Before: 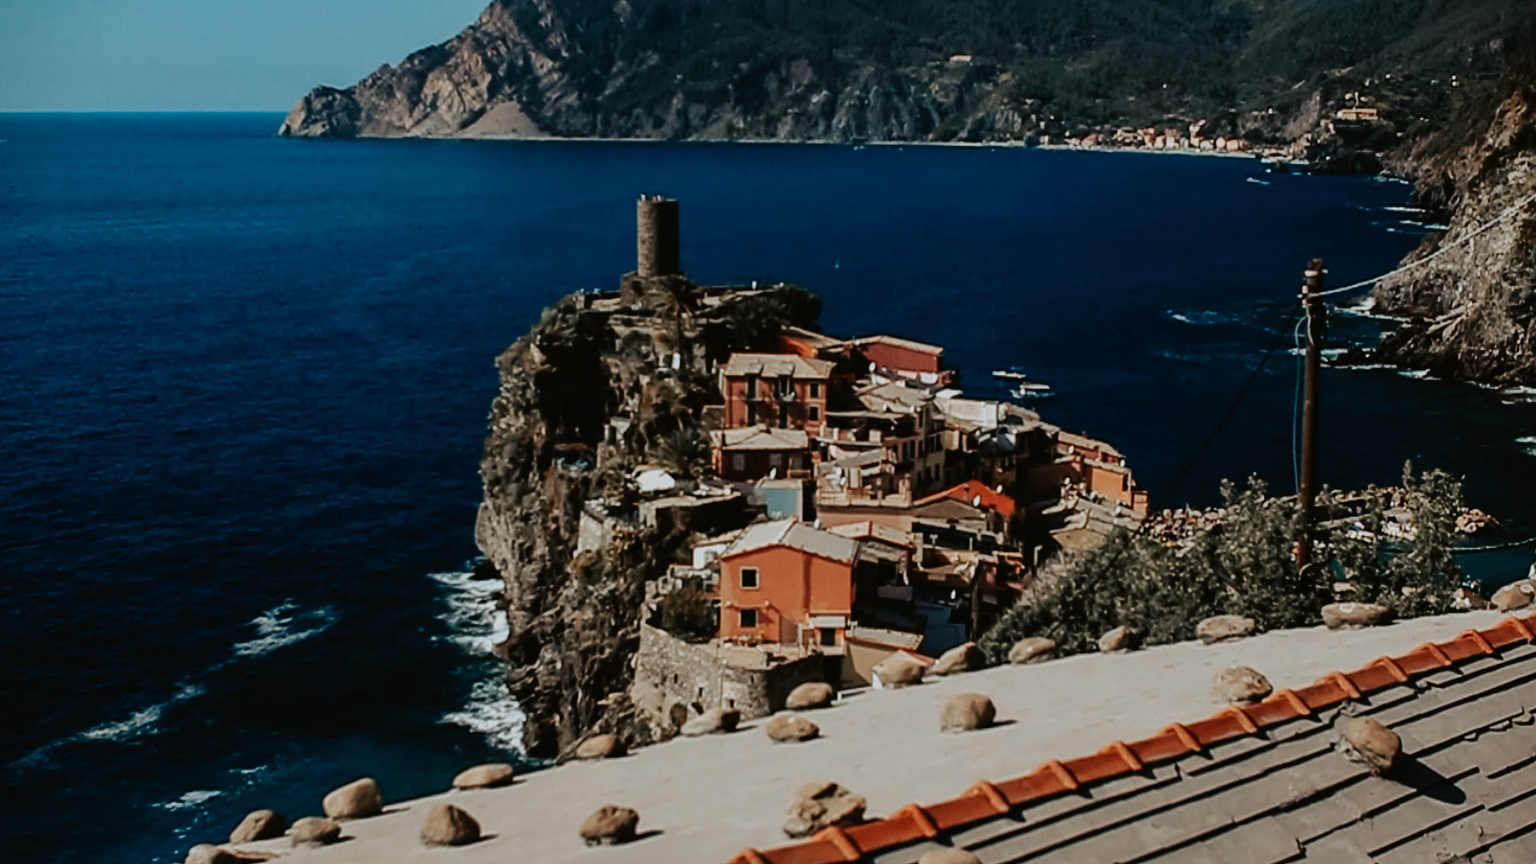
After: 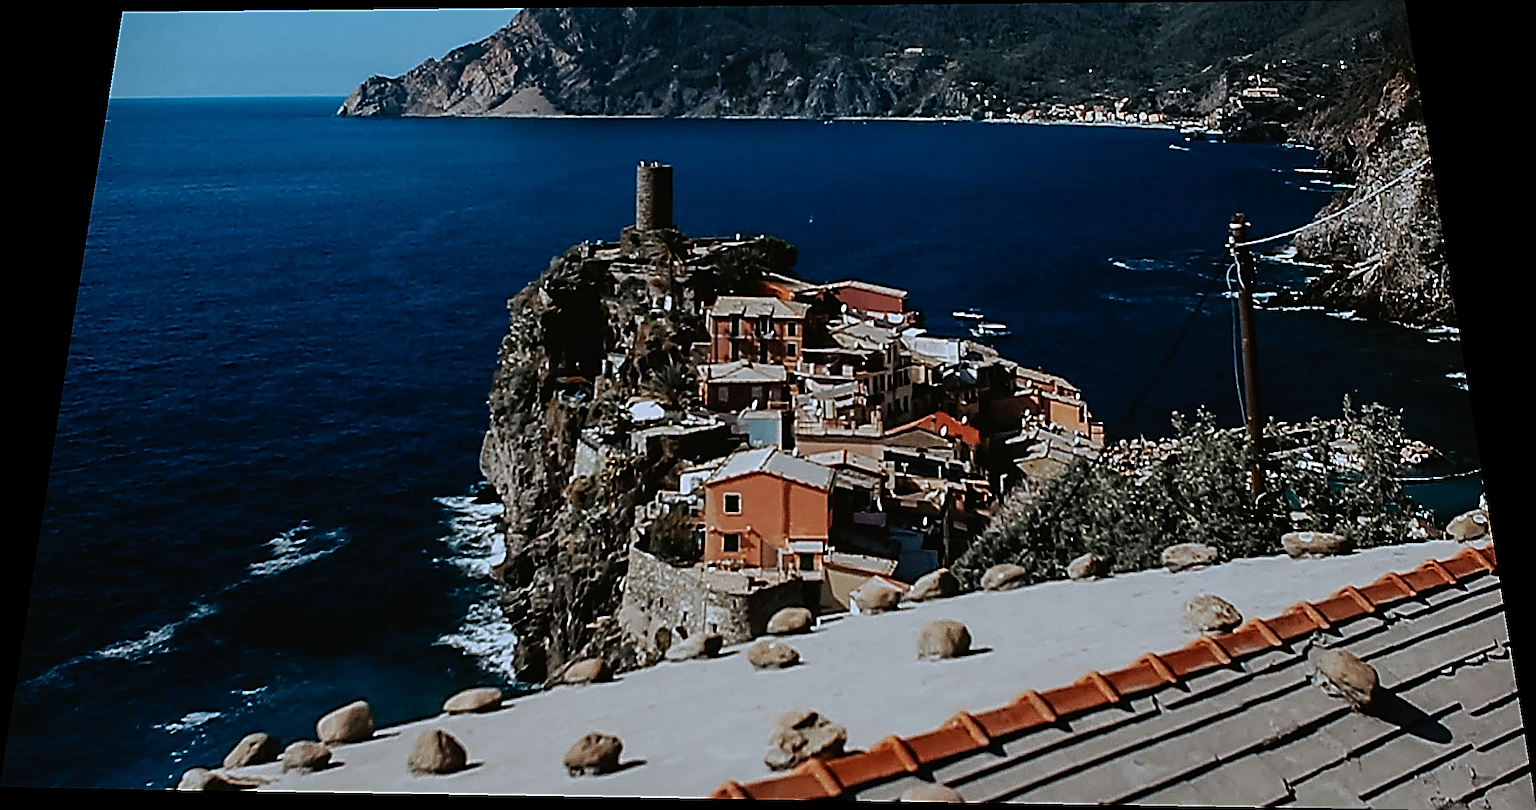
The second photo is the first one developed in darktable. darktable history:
white balance: red 0.931, blue 1.11
rotate and perspective: rotation 0.128°, lens shift (vertical) -0.181, lens shift (horizontal) -0.044, shear 0.001, automatic cropping off
sharpen: amount 2
